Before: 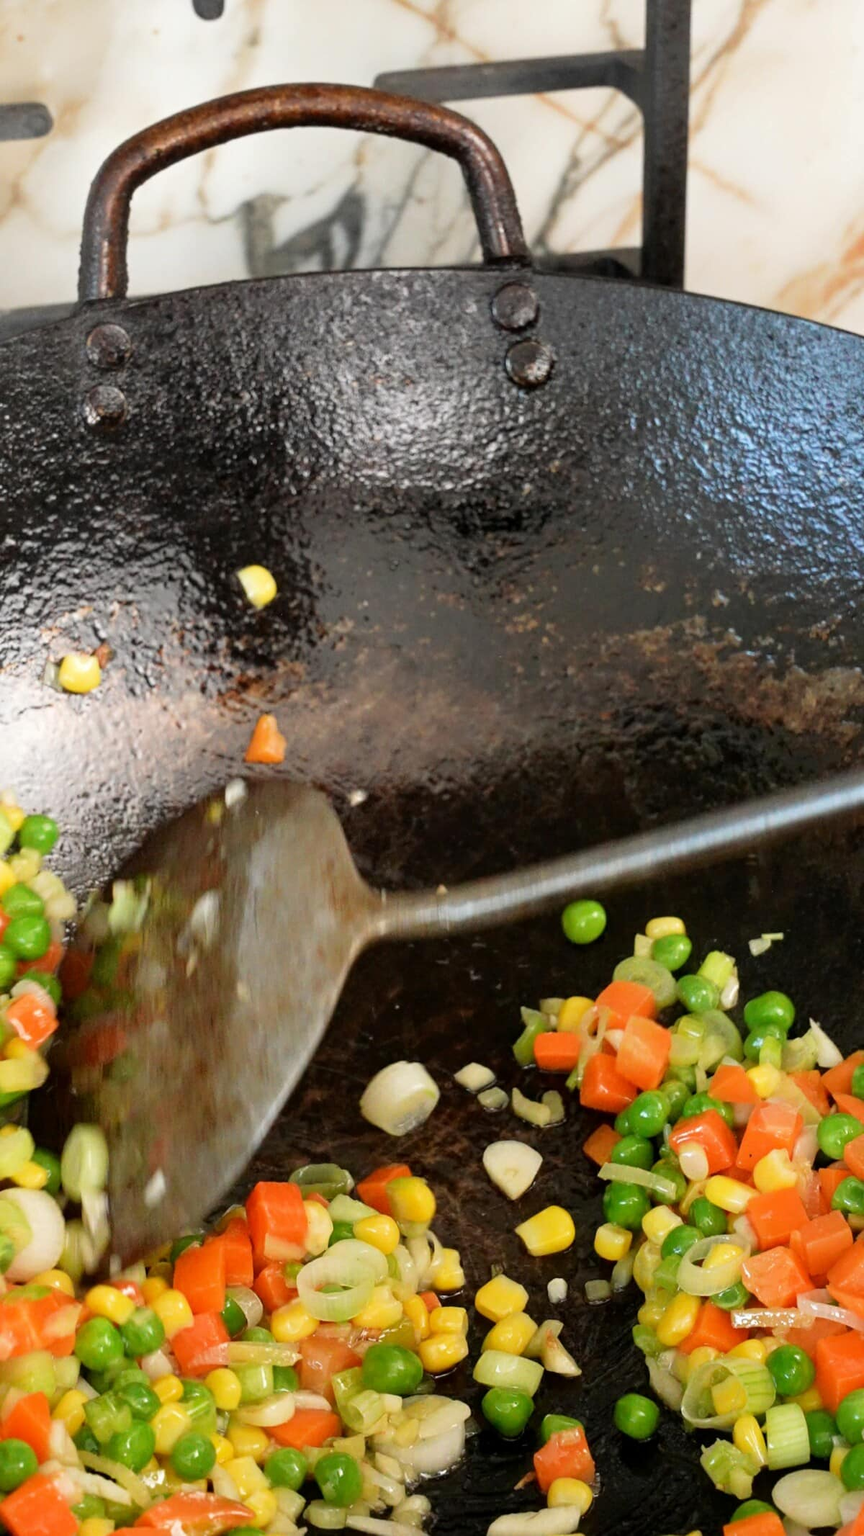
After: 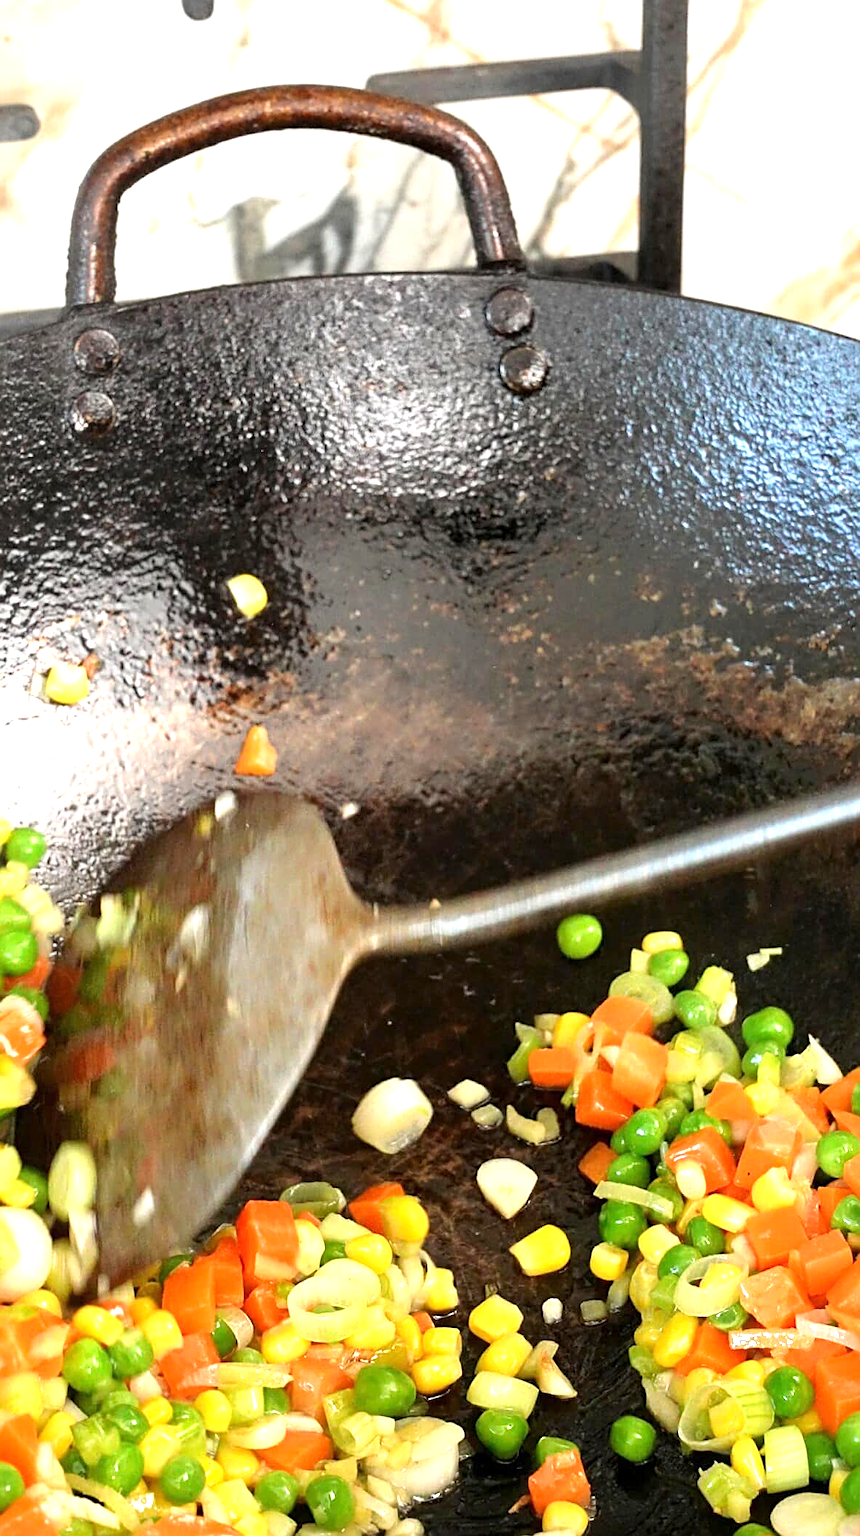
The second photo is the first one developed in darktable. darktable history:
crop: left 1.653%, right 0.282%, bottom 1.531%
exposure: exposure 0.949 EV, compensate exposure bias true, compensate highlight preservation false
sharpen: on, module defaults
